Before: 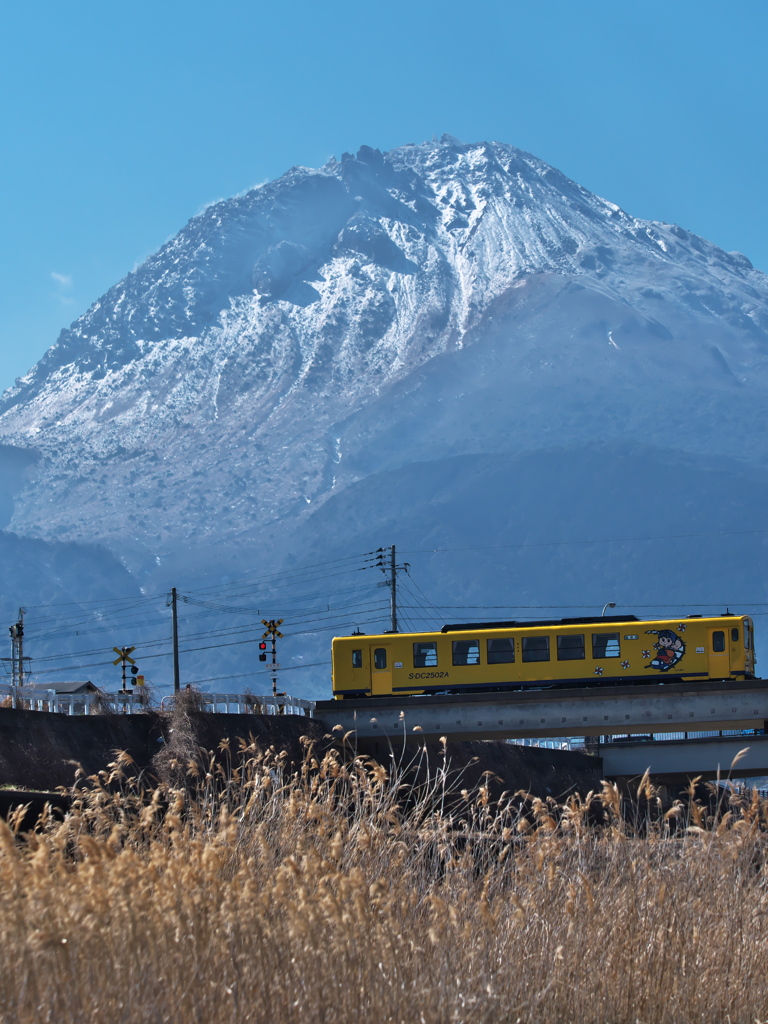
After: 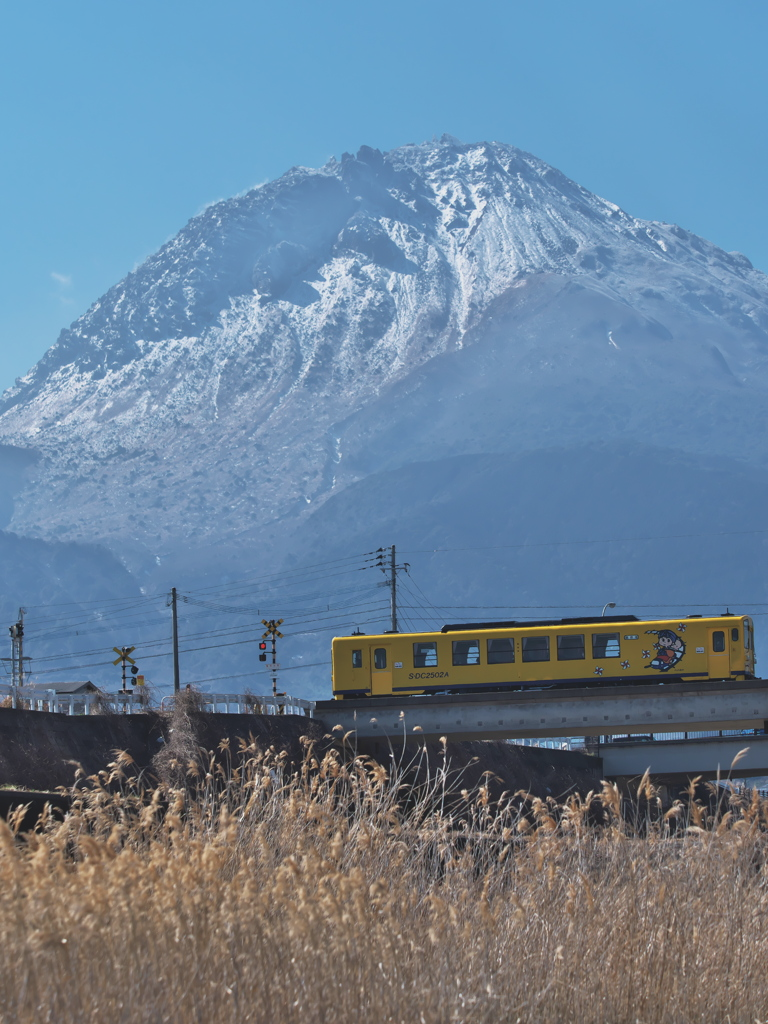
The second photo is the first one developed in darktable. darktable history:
contrast brightness saturation: contrast -0.15, brightness 0.048, saturation -0.139
